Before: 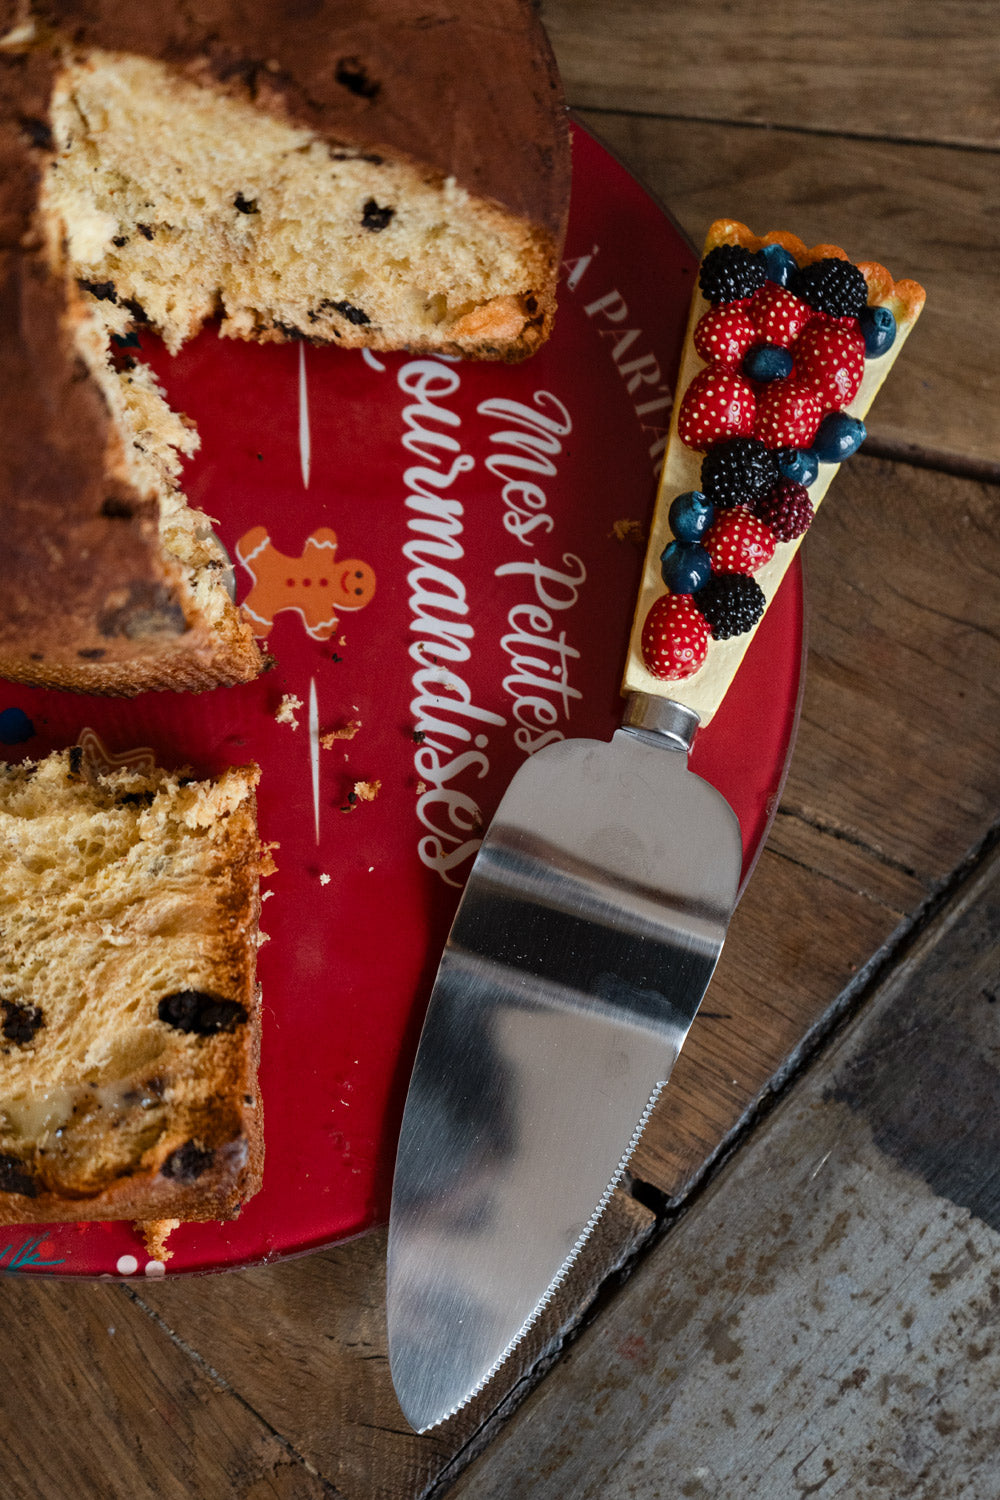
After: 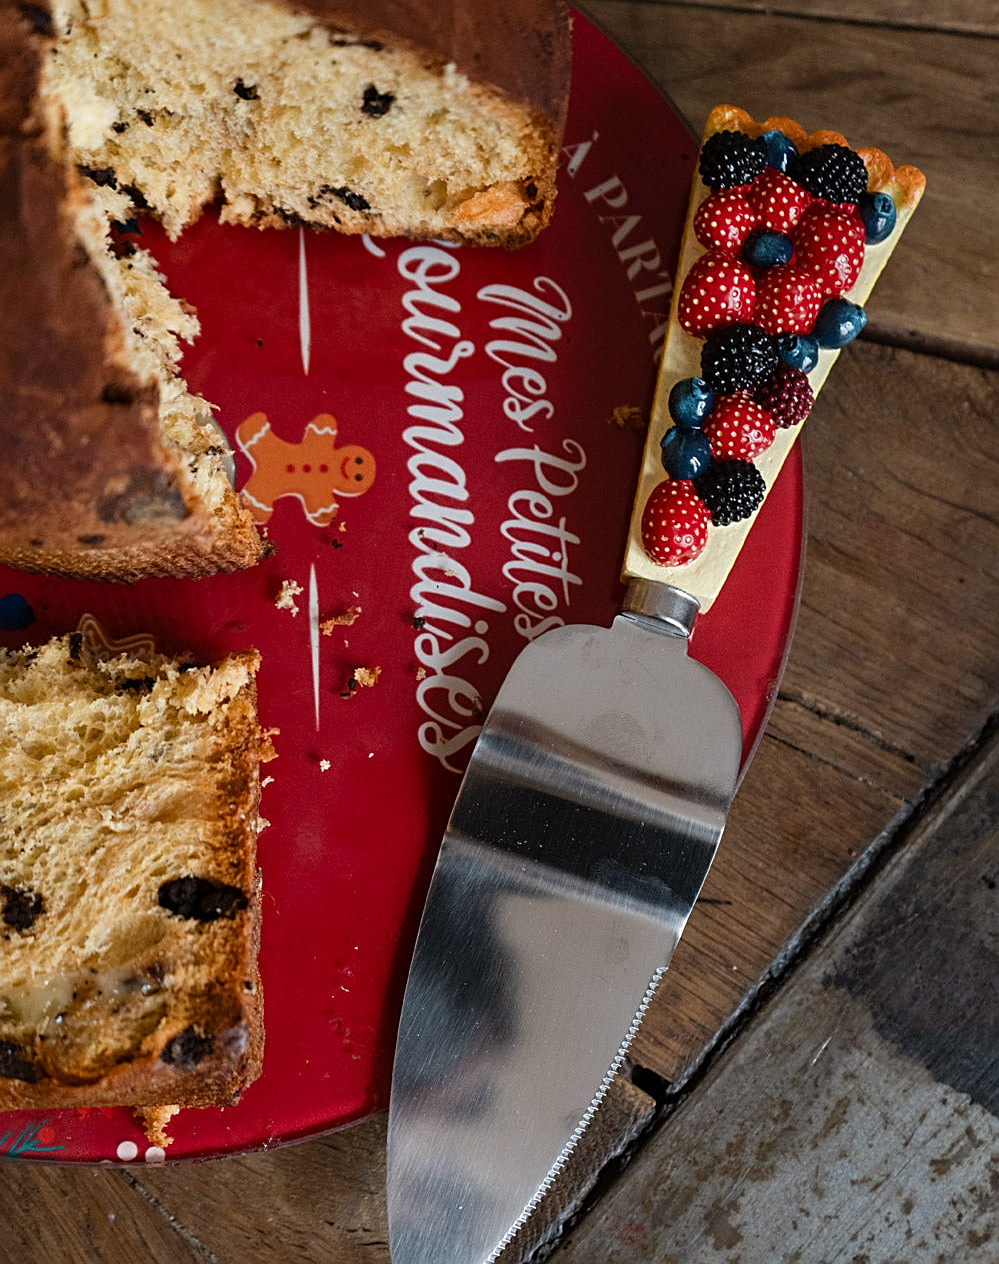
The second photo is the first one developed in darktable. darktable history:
crop: top 7.625%, bottom 8.027%
sharpen: on, module defaults
